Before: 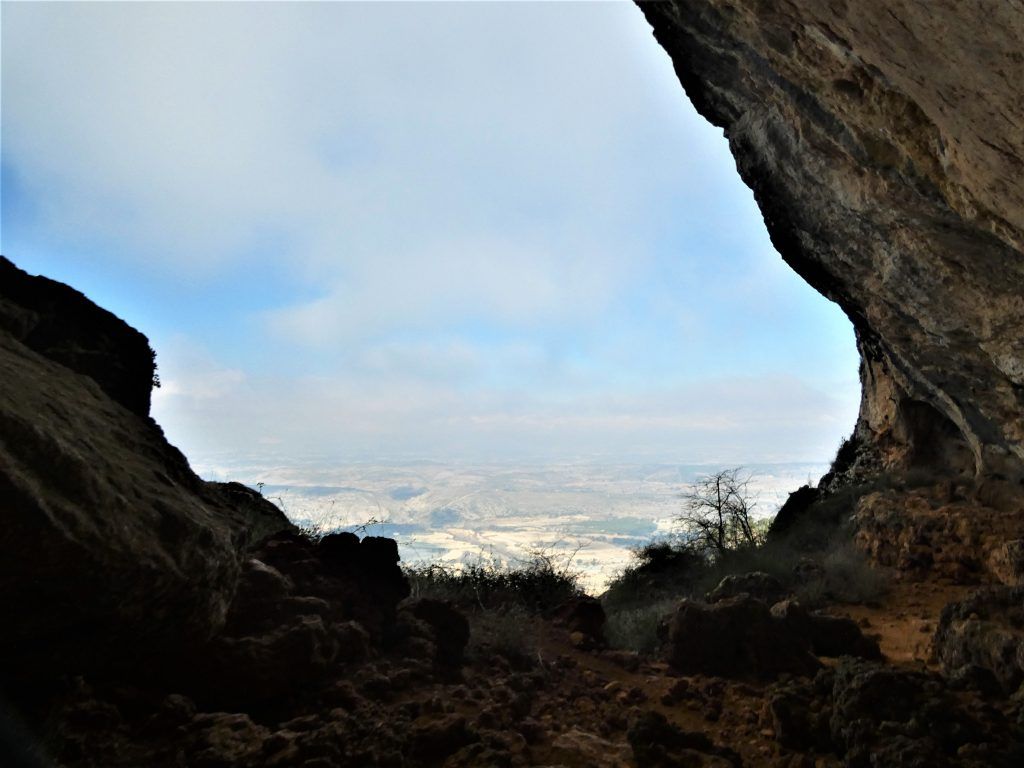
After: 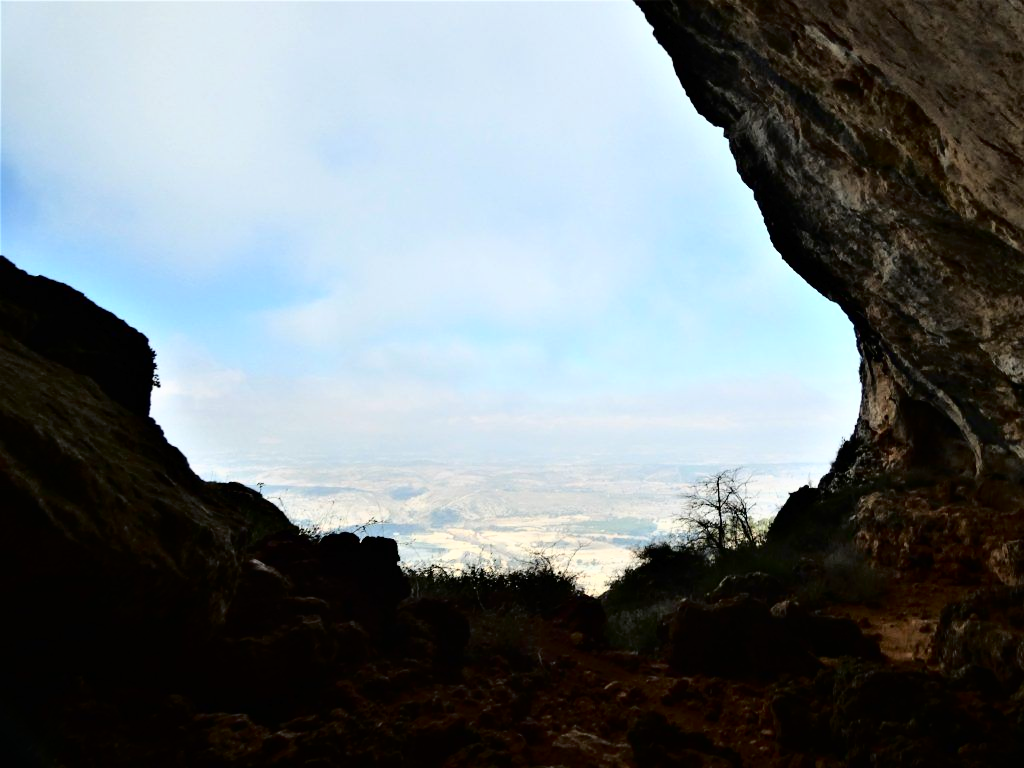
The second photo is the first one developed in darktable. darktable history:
tone curve: curves: ch0 [(0, 0) (0.003, 0.003) (0.011, 0.005) (0.025, 0.008) (0.044, 0.012) (0.069, 0.02) (0.1, 0.031) (0.136, 0.047) (0.177, 0.088) (0.224, 0.141) (0.277, 0.222) (0.335, 0.32) (0.399, 0.422) (0.468, 0.523) (0.543, 0.623) (0.623, 0.716) (0.709, 0.796) (0.801, 0.88) (0.898, 0.958) (1, 1)], color space Lab, independent channels, preserve colors none
